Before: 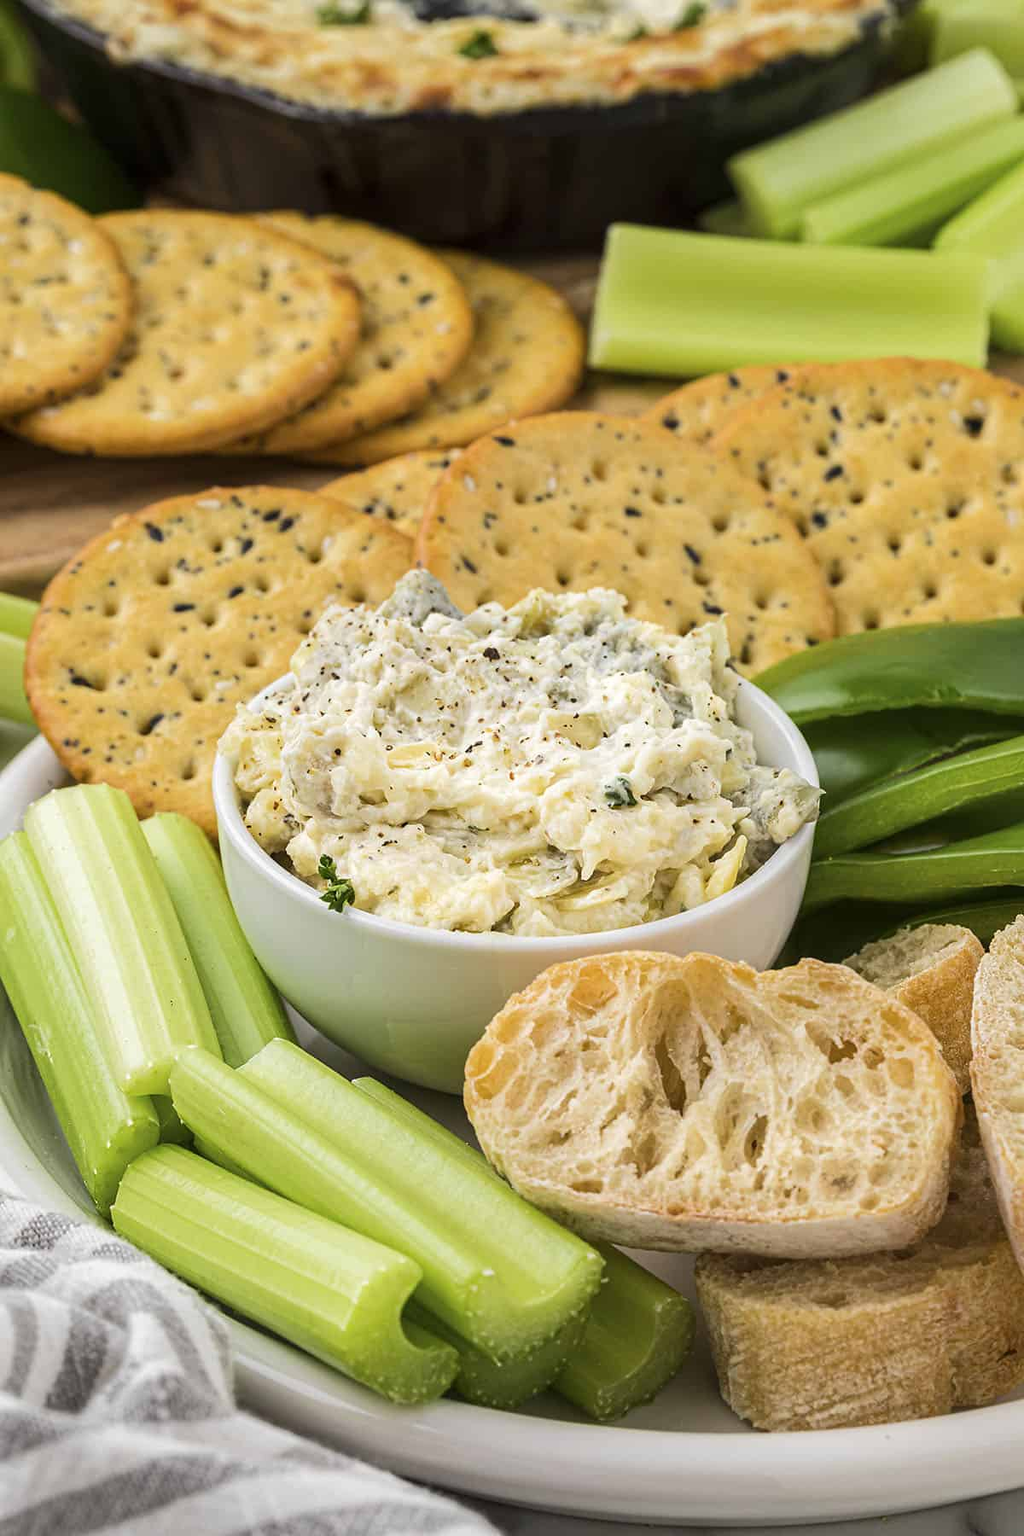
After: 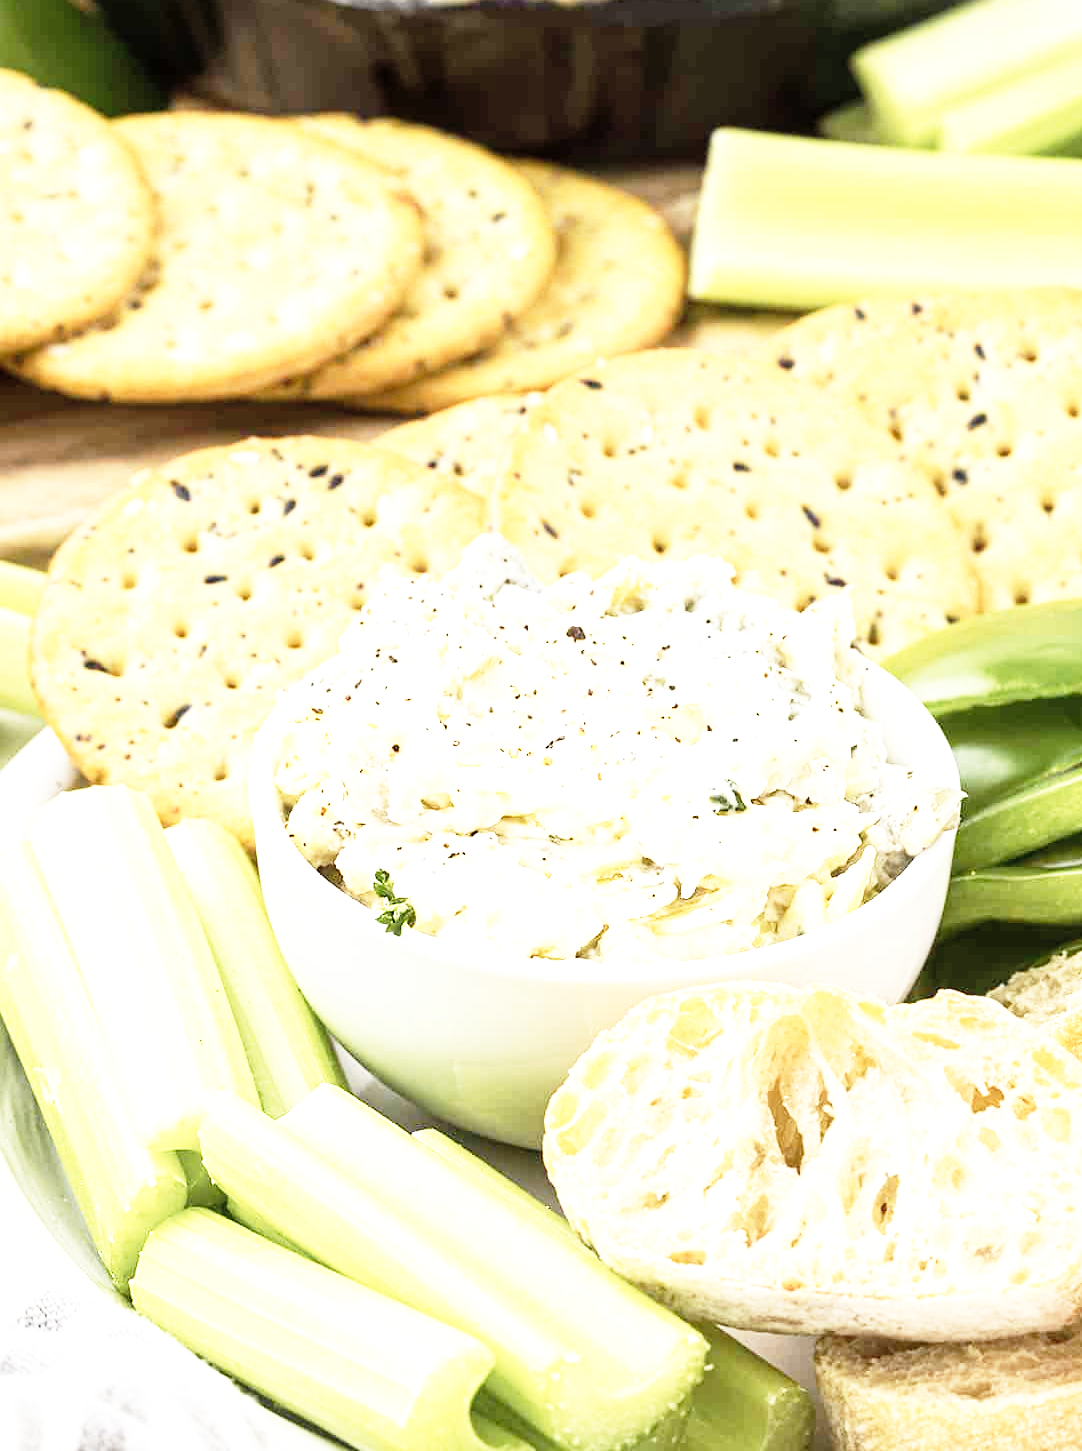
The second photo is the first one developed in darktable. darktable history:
crop: top 7.416%, right 9.817%, bottom 11.923%
color correction: highlights b* 0.016, saturation 0.794
base curve: curves: ch0 [(0, 0) (0.012, 0.01) (0.073, 0.168) (0.31, 0.711) (0.645, 0.957) (1, 1)], preserve colors none
exposure: exposure 0.95 EV, compensate exposure bias true, compensate highlight preservation false
